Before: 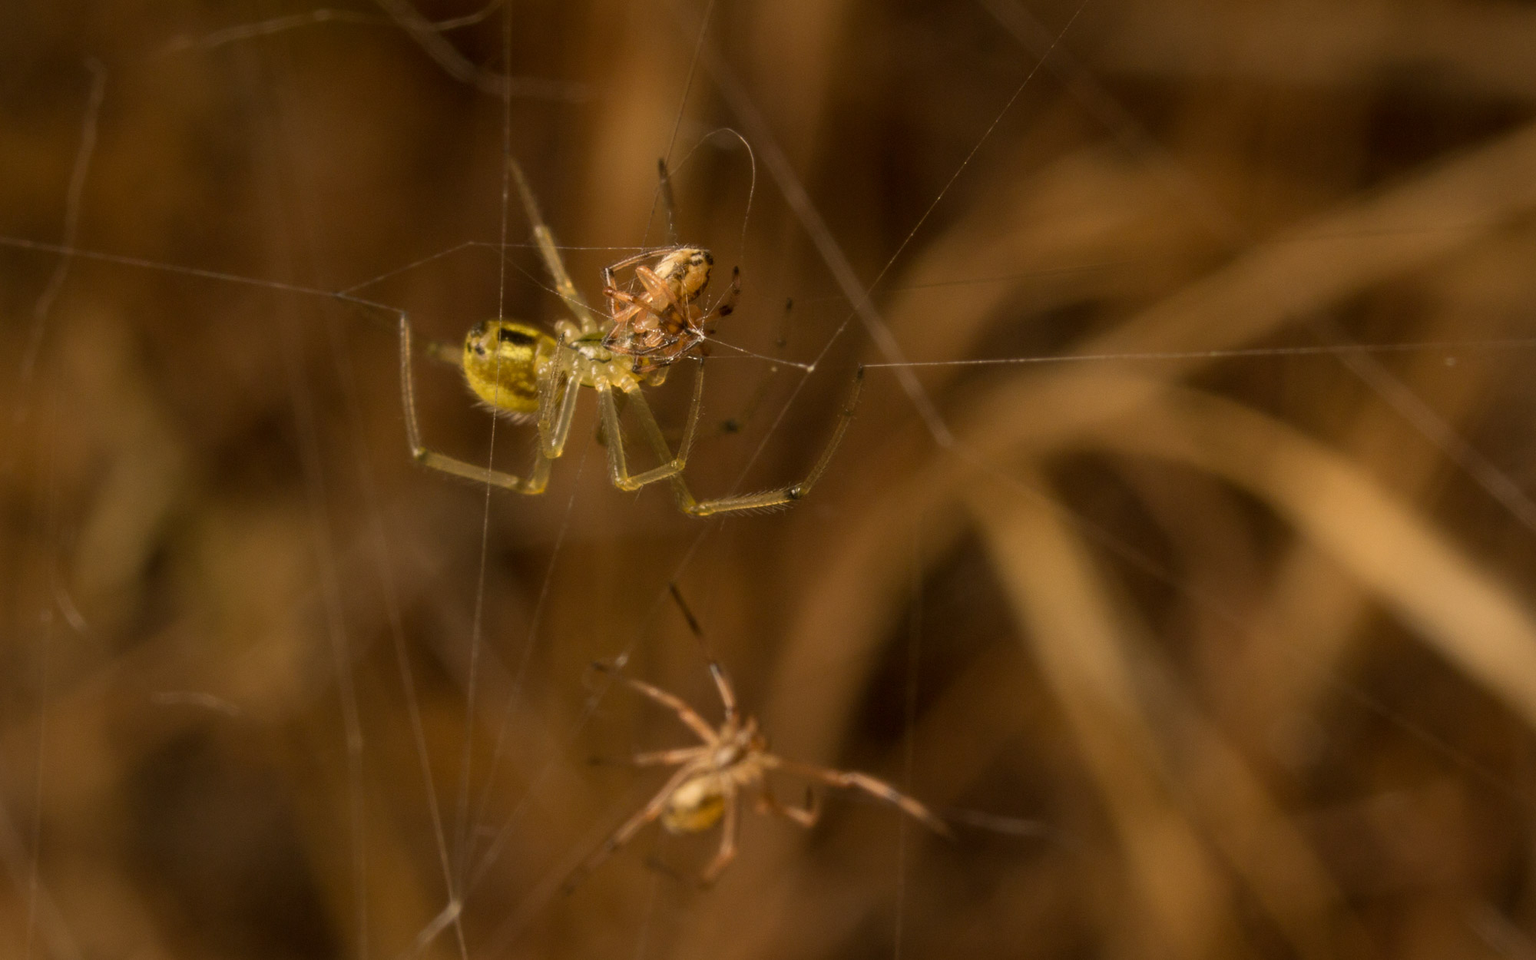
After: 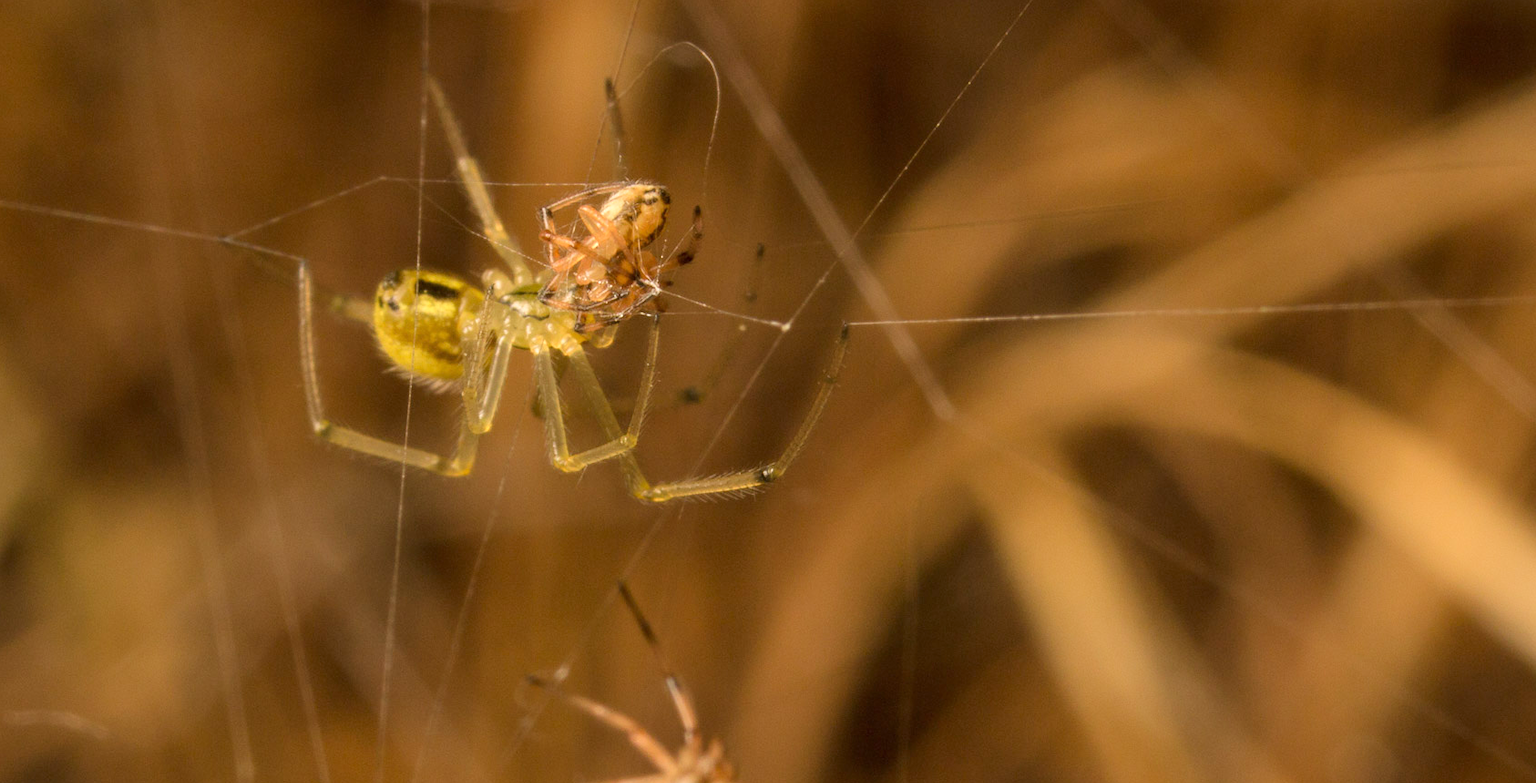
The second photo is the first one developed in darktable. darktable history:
crop and rotate: left 9.677%, top 9.695%, right 5.989%, bottom 21.457%
tone equalizer: -8 EV 0.963 EV, -7 EV 0.961 EV, -6 EV 1.03 EV, -5 EV 1.04 EV, -4 EV 1.03 EV, -3 EV 0.732 EV, -2 EV 0.523 EV, -1 EV 0.253 EV, edges refinement/feathering 500, mask exposure compensation -1.57 EV, preserve details no
